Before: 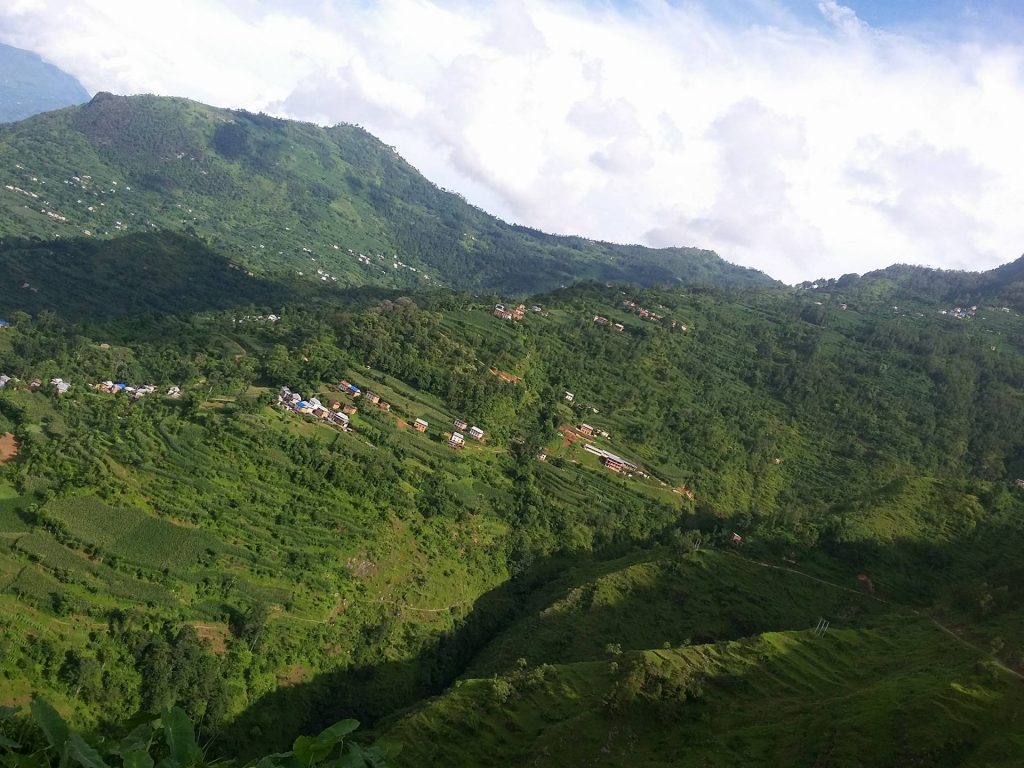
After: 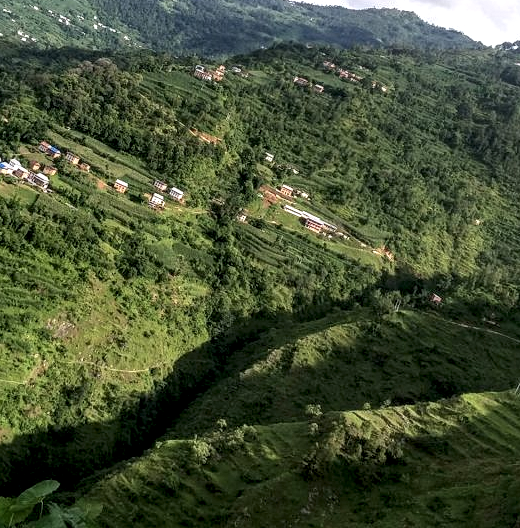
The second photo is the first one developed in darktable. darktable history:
local contrast: highlights 16%, detail 186%
shadows and highlights: shadows 37.52, highlights -27.76, soften with gaussian
crop and rotate: left 29.351%, top 31.202%, right 19.802%
